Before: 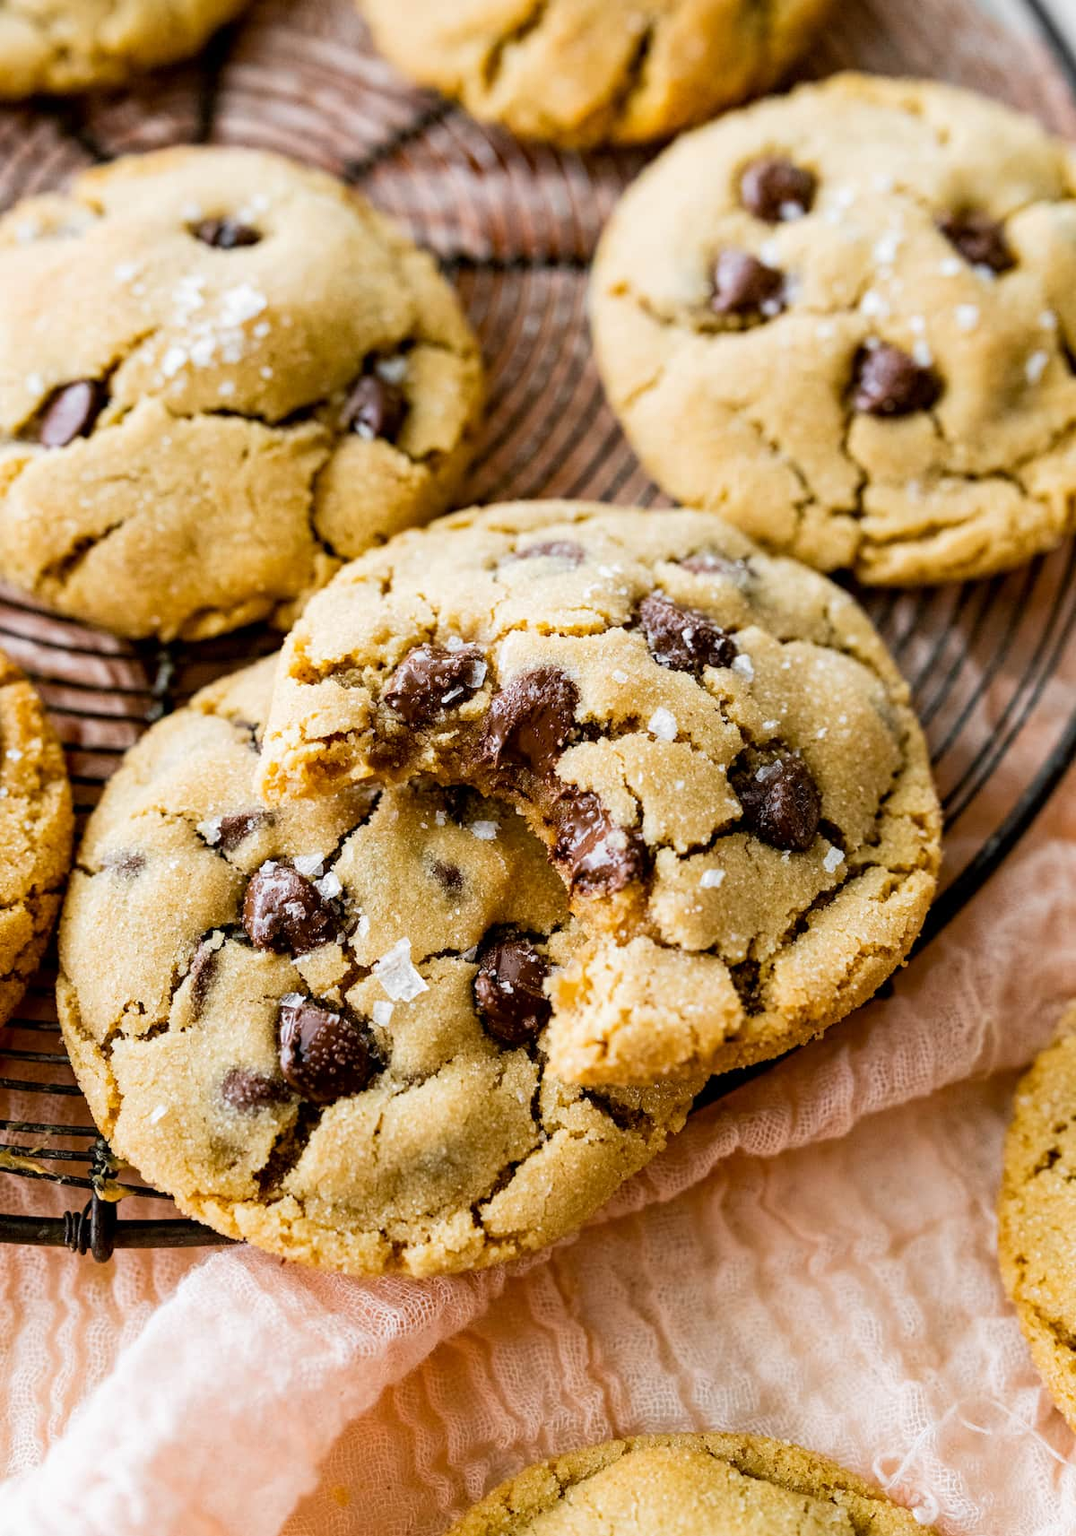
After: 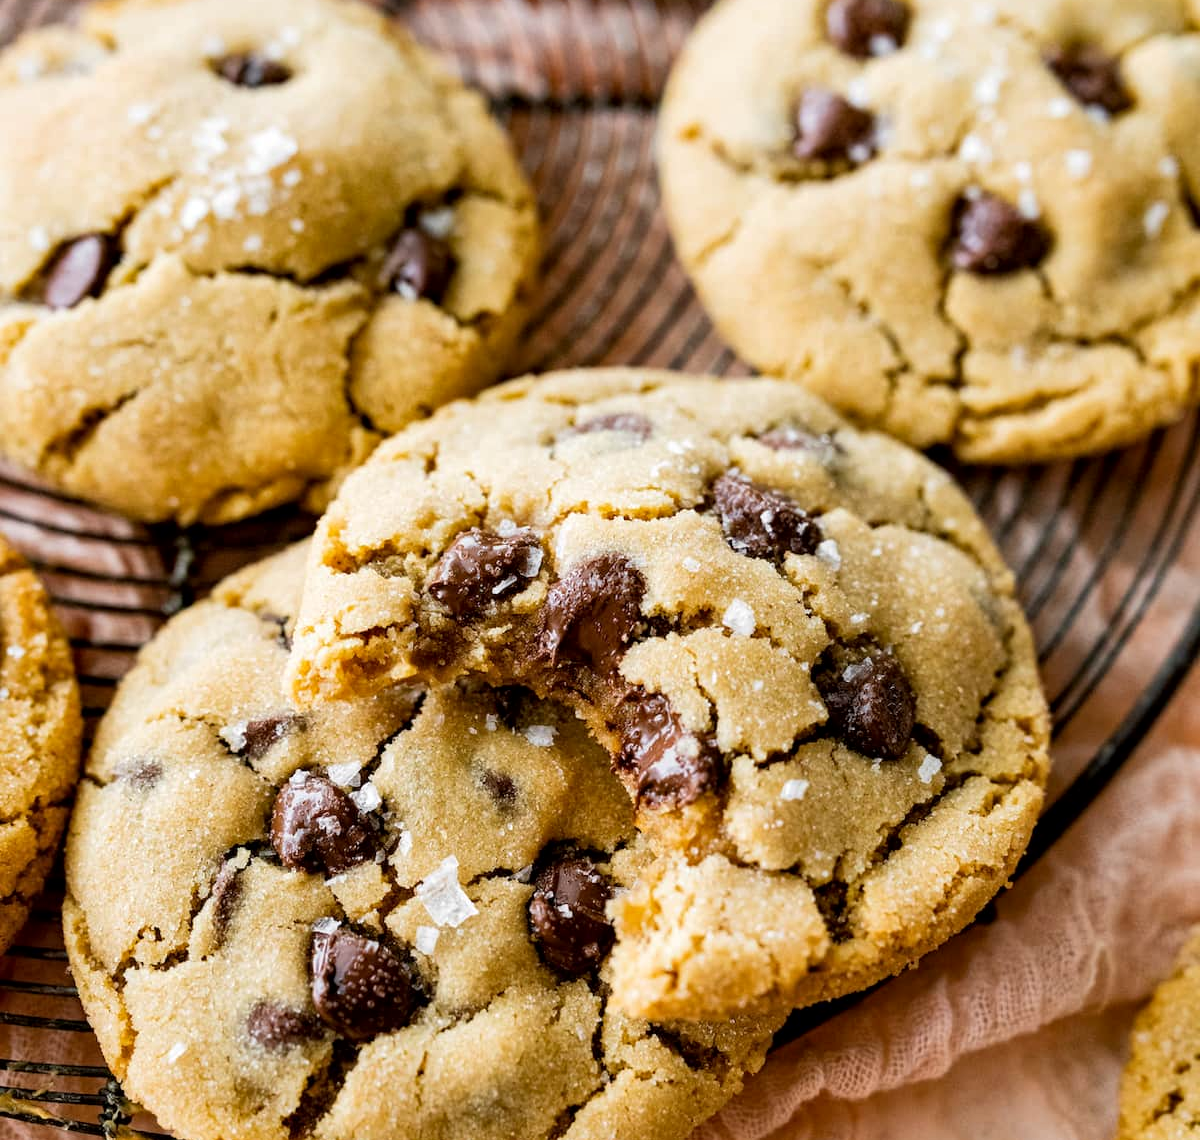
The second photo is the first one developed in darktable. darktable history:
crop: top 11.141%, bottom 22.309%
local contrast: mode bilateral grid, contrast 21, coarseness 50, detail 119%, midtone range 0.2
